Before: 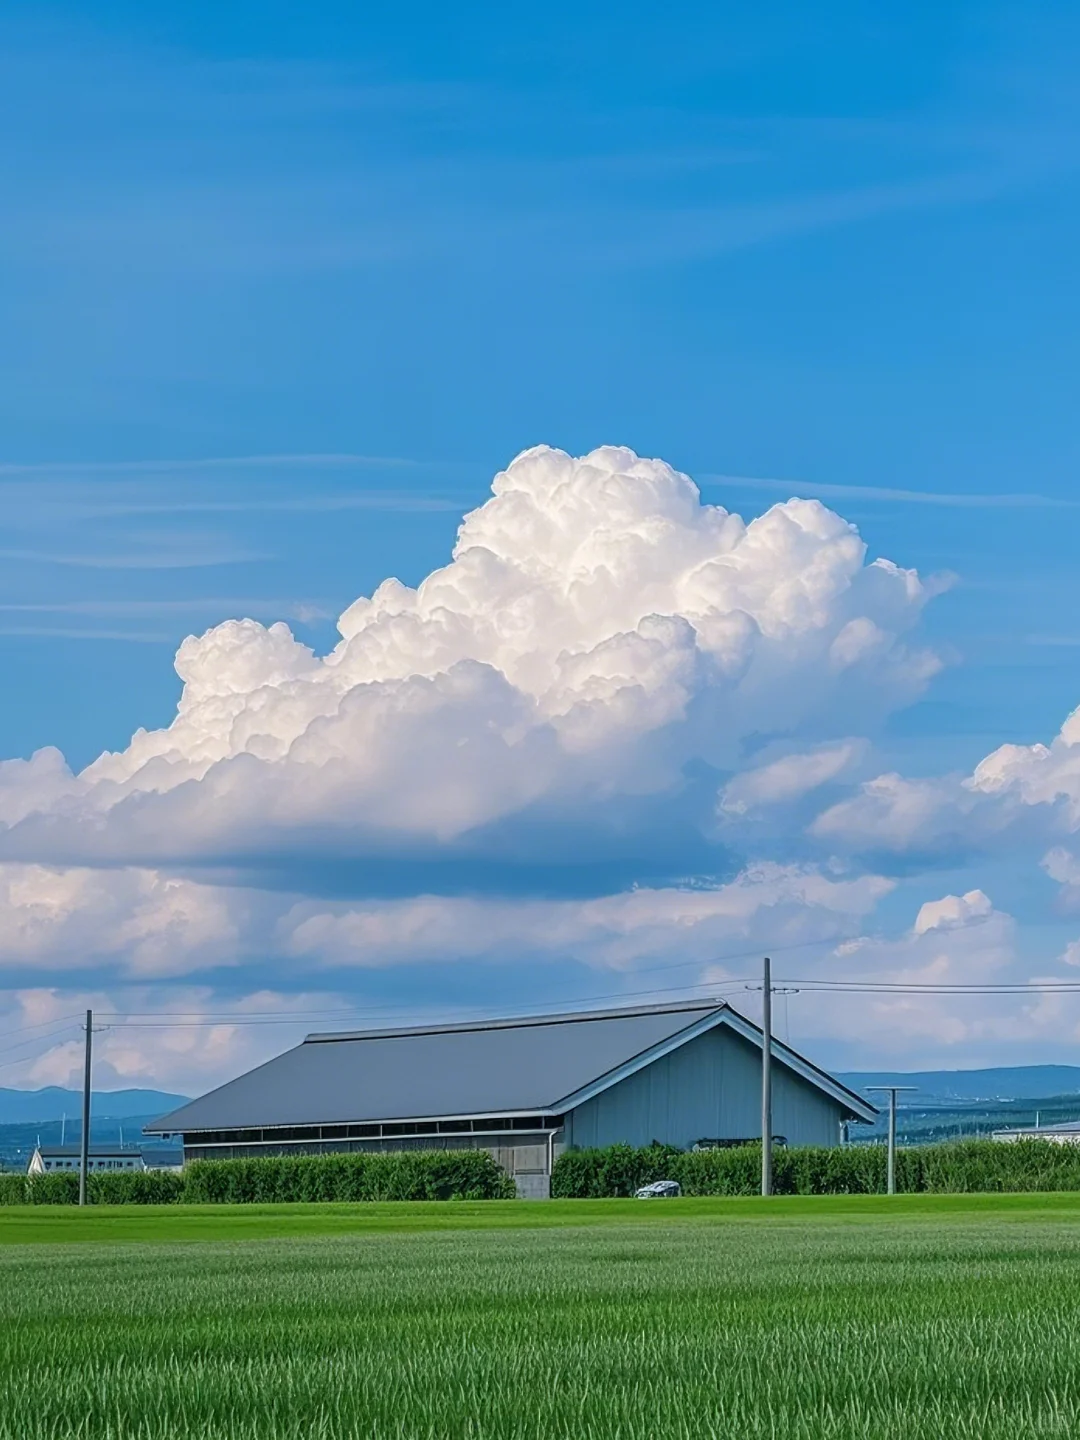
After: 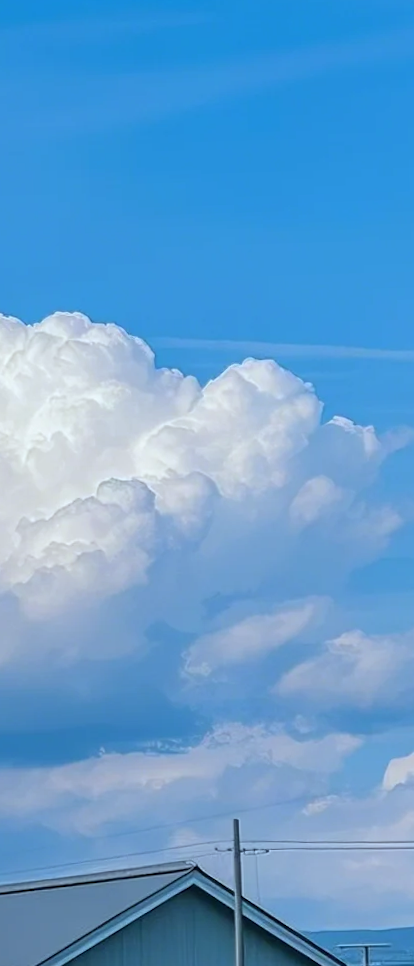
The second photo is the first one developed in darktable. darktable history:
rotate and perspective: rotation -1.75°, automatic cropping off
crop and rotate: left 49.936%, top 10.094%, right 13.136%, bottom 24.256%
white balance: red 0.925, blue 1.046
